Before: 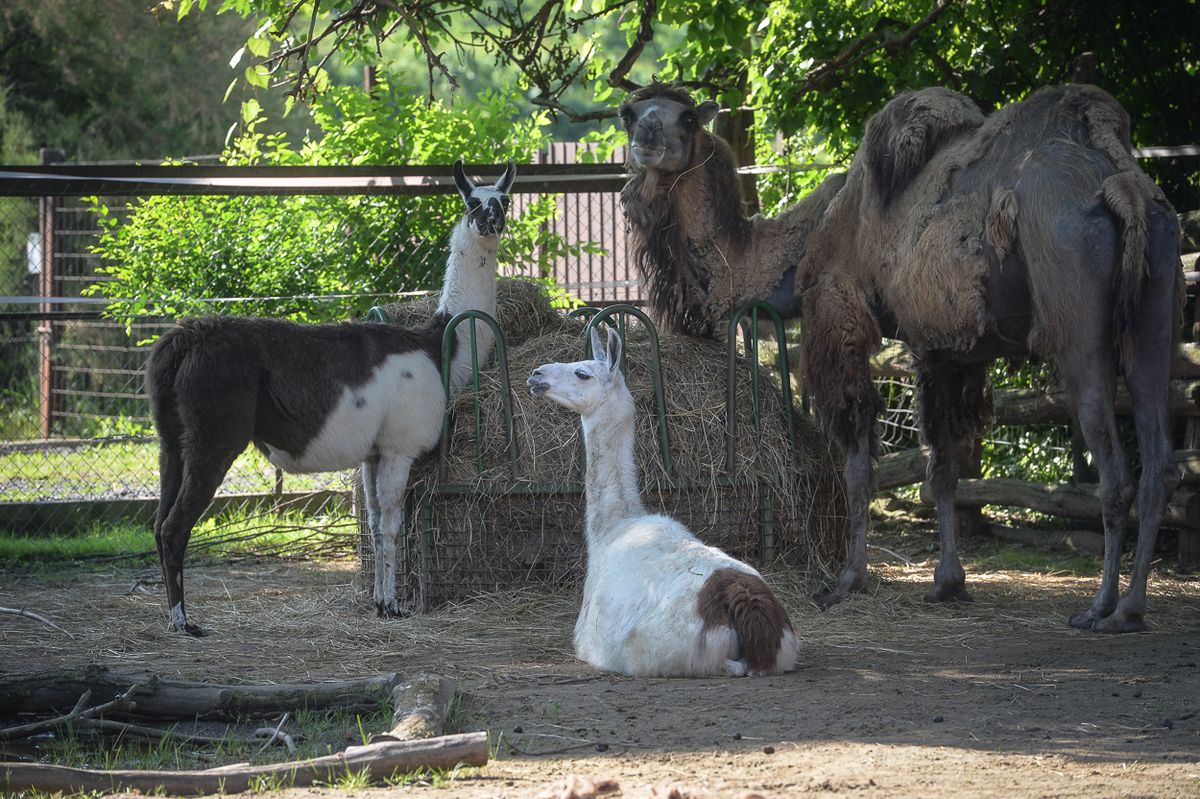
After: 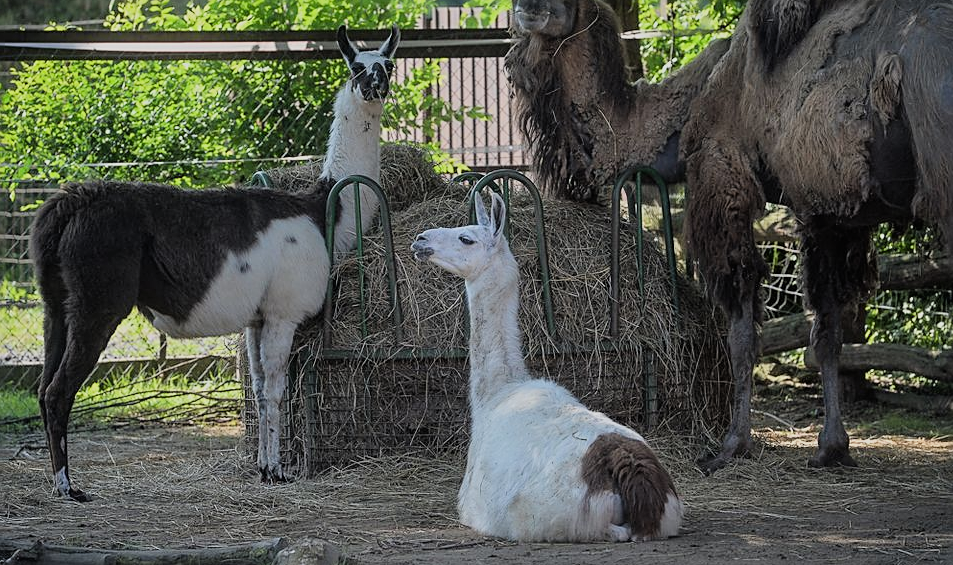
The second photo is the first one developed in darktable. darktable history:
sharpen: on, module defaults
crop: left 9.712%, top 16.928%, right 10.845%, bottom 12.332%
filmic rgb: black relative exposure -7.65 EV, white relative exposure 4.56 EV, hardness 3.61, color science v6 (2022)
